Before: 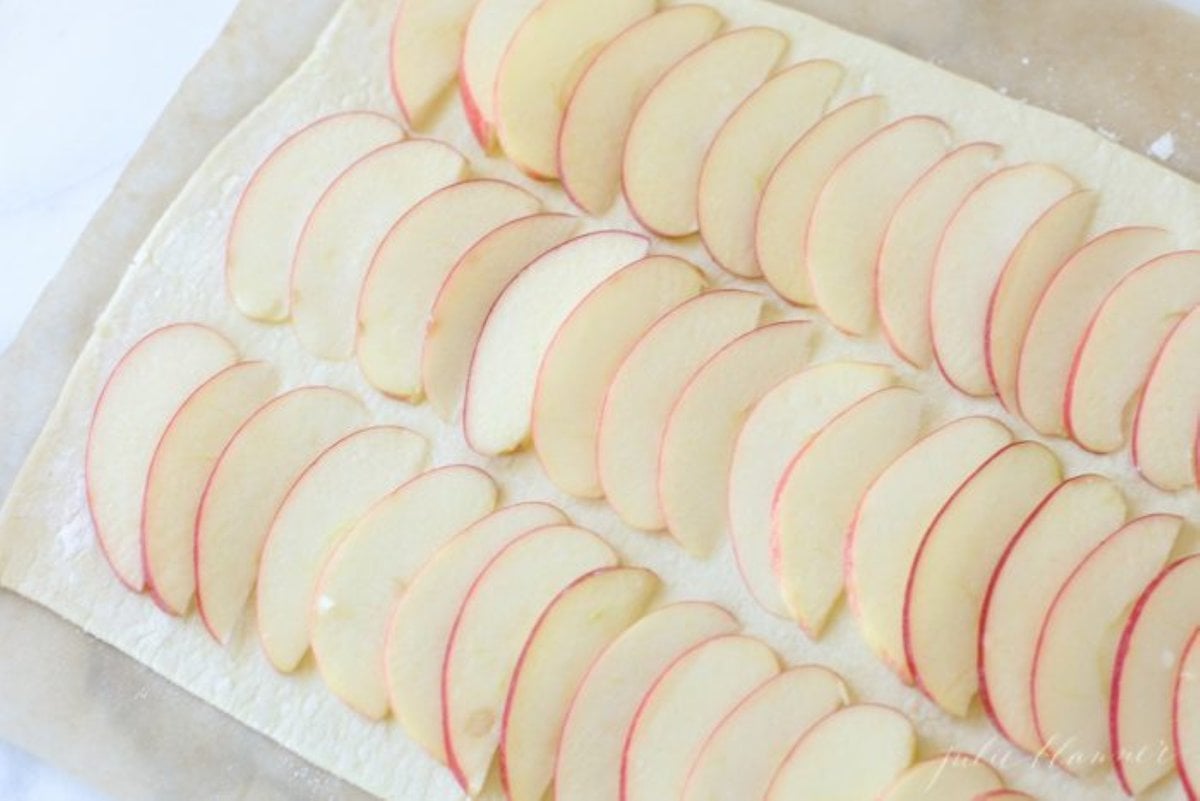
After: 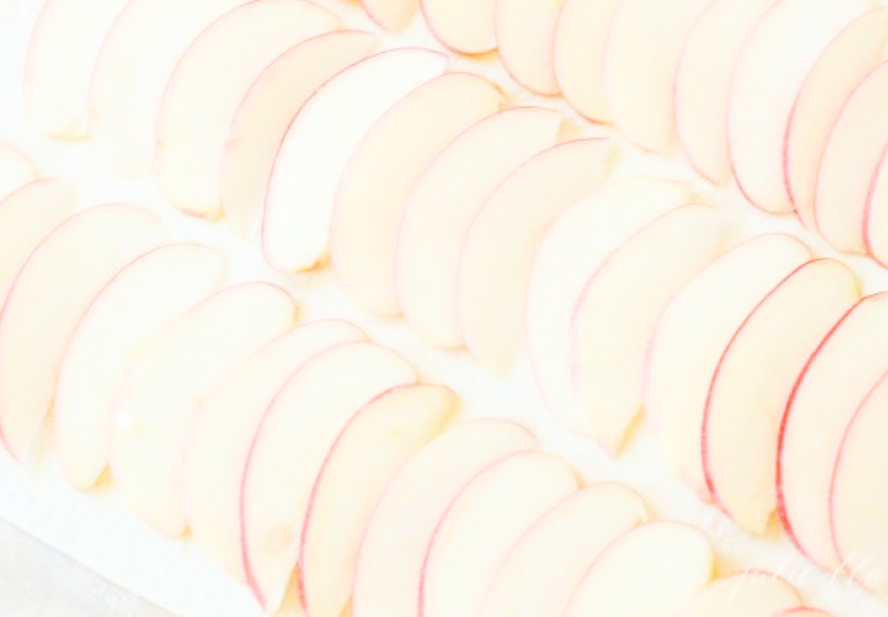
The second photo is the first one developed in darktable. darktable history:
exposure: black level correction 0, exposure 1.379 EV, compensate exposure bias true, compensate highlight preservation false
filmic rgb: black relative exposure -5 EV, hardness 2.88, contrast 1.4, highlights saturation mix -20%
crop: left 16.871%, top 22.857%, right 9.116%
